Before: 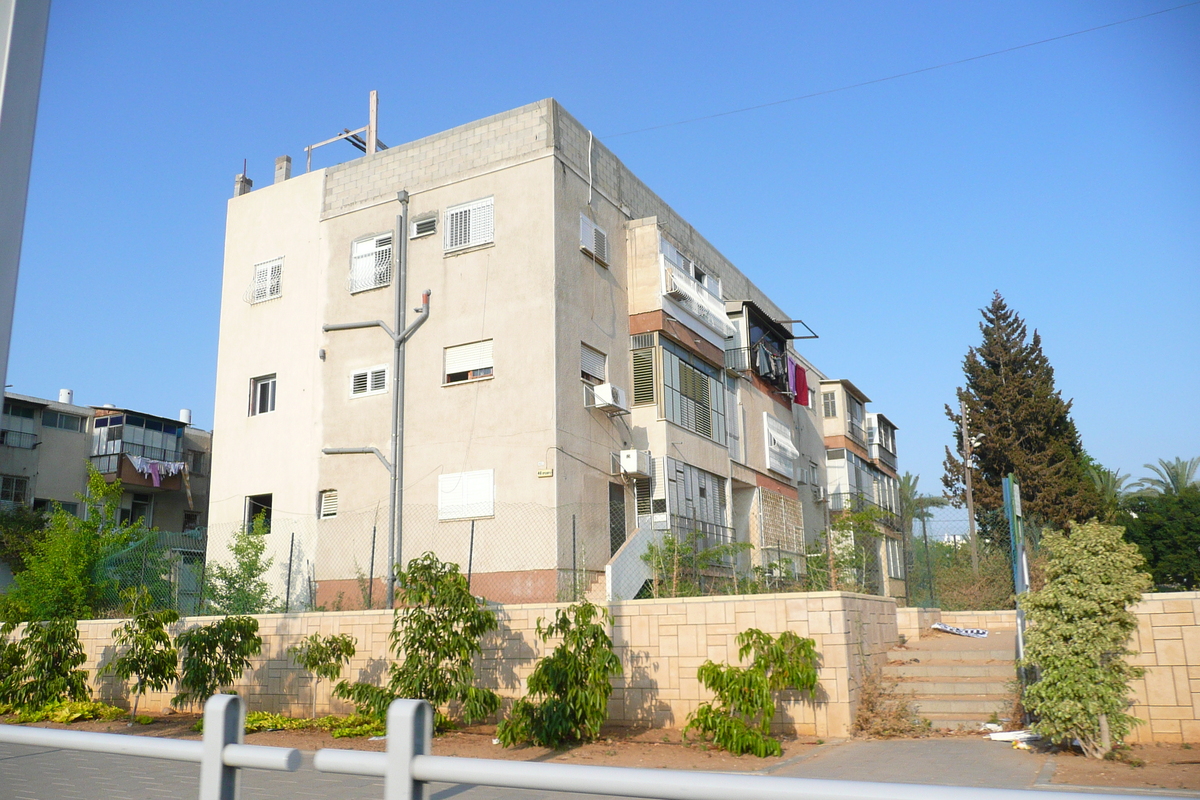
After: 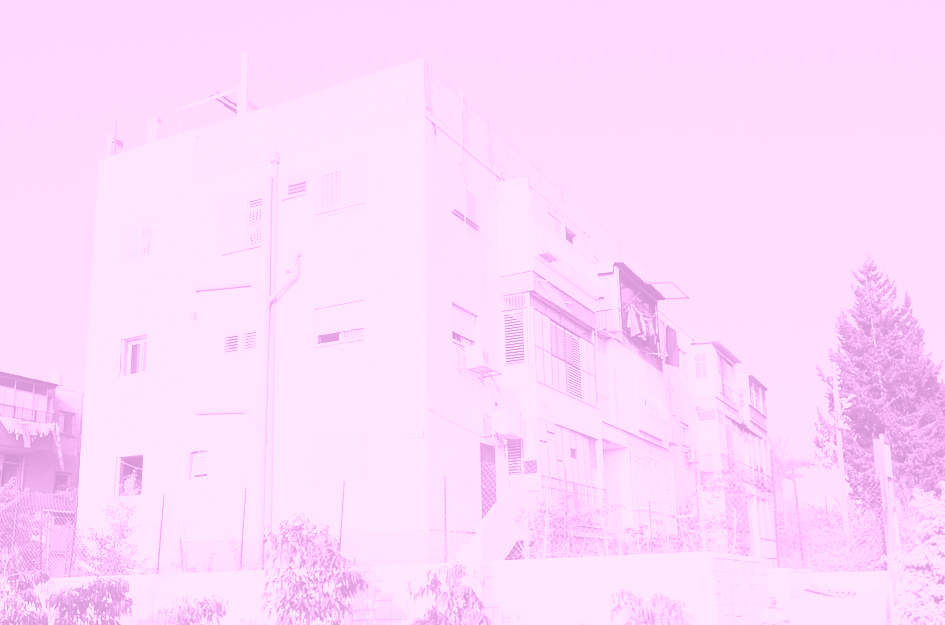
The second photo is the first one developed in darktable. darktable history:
color zones: curves: ch0 [(0, 0.613) (0.01, 0.613) (0.245, 0.448) (0.498, 0.529) (0.642, 0.665) (0.879, 0.777) (0.99, 0.613)]; ch1 [(0, 0) (0.143, 0) (0.286, 0) (0.429, 0) (0.571, 0) (0.714, 0) (0.857, 0)], mix -121.96%
colorize: hue 331.2°, saturation 75%, source mix 30.28%, lightness 70.52%, version 1
contrast brightness saturation: contrast 0.39, brightness 0.53
white balance: red 0.948, green 1.02, blue 1.176
tone equalizer: -8 EV -0.75 EV, -7 EV -0.7 EV, -6 EV -0.6 EV, -5 EV -0.4 EV, -3 EV 0.4 EV, -2 EV 0.6 EV, -1 EV 0.7 EV, +0 EV 0.75 EV, edges refinement/feathering 500, mask exposure compensation -1.57 EV, preserve details no
crop and rotate: left 10.77%, top 5.1%, right 10.41%, bottom 16.76%
exposure: black level correction 0.001, compensate highlight preservation false
